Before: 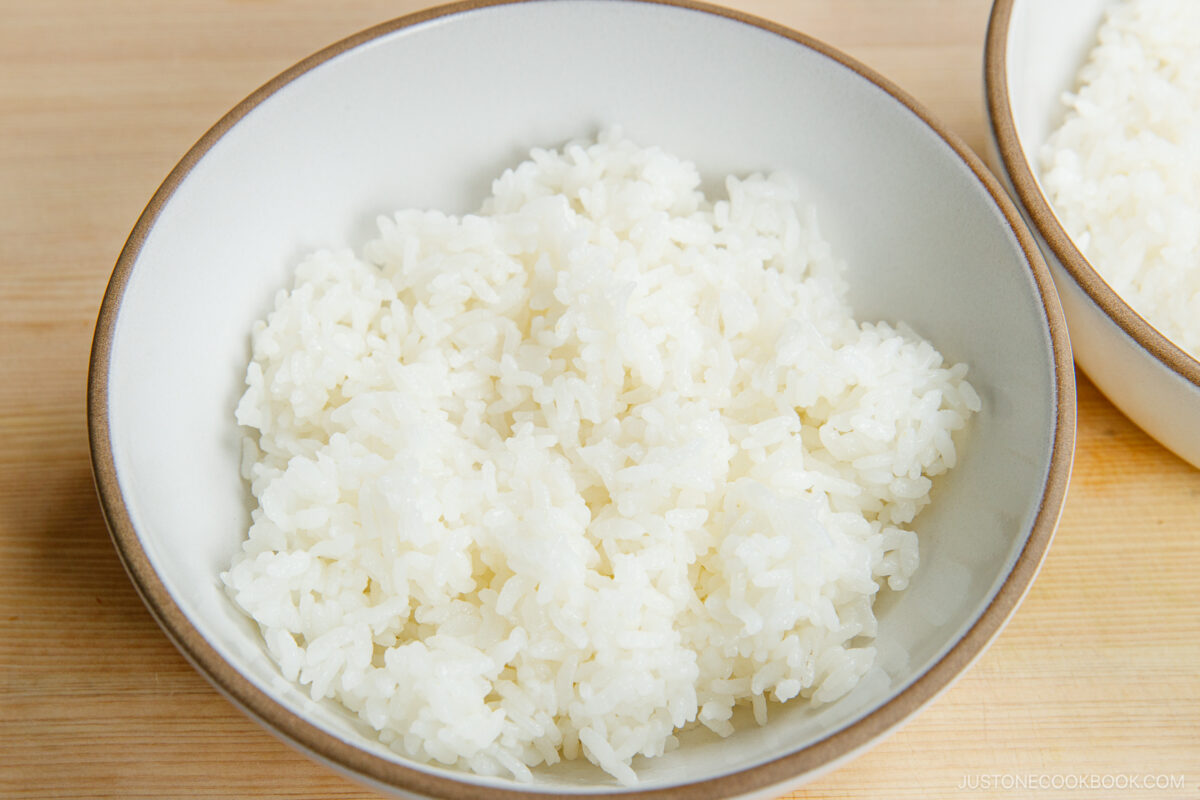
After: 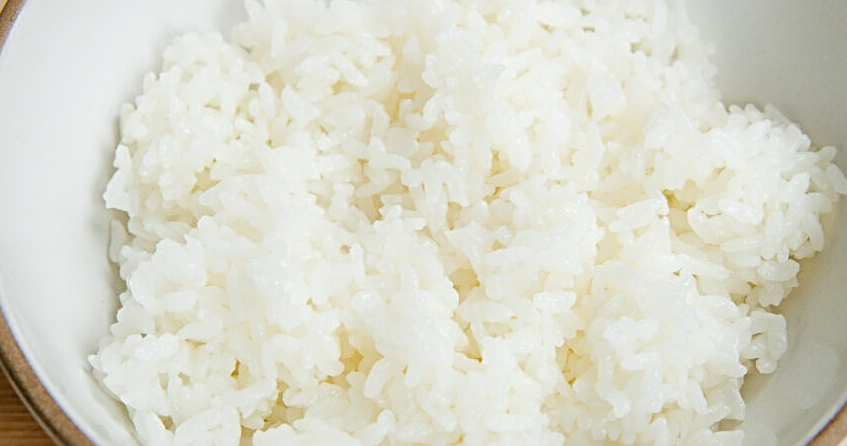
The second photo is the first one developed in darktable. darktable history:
sharpen: radius 3.99
crop: left 11.059%, top 27.236%, right 18.299%, bottom 16.985%
